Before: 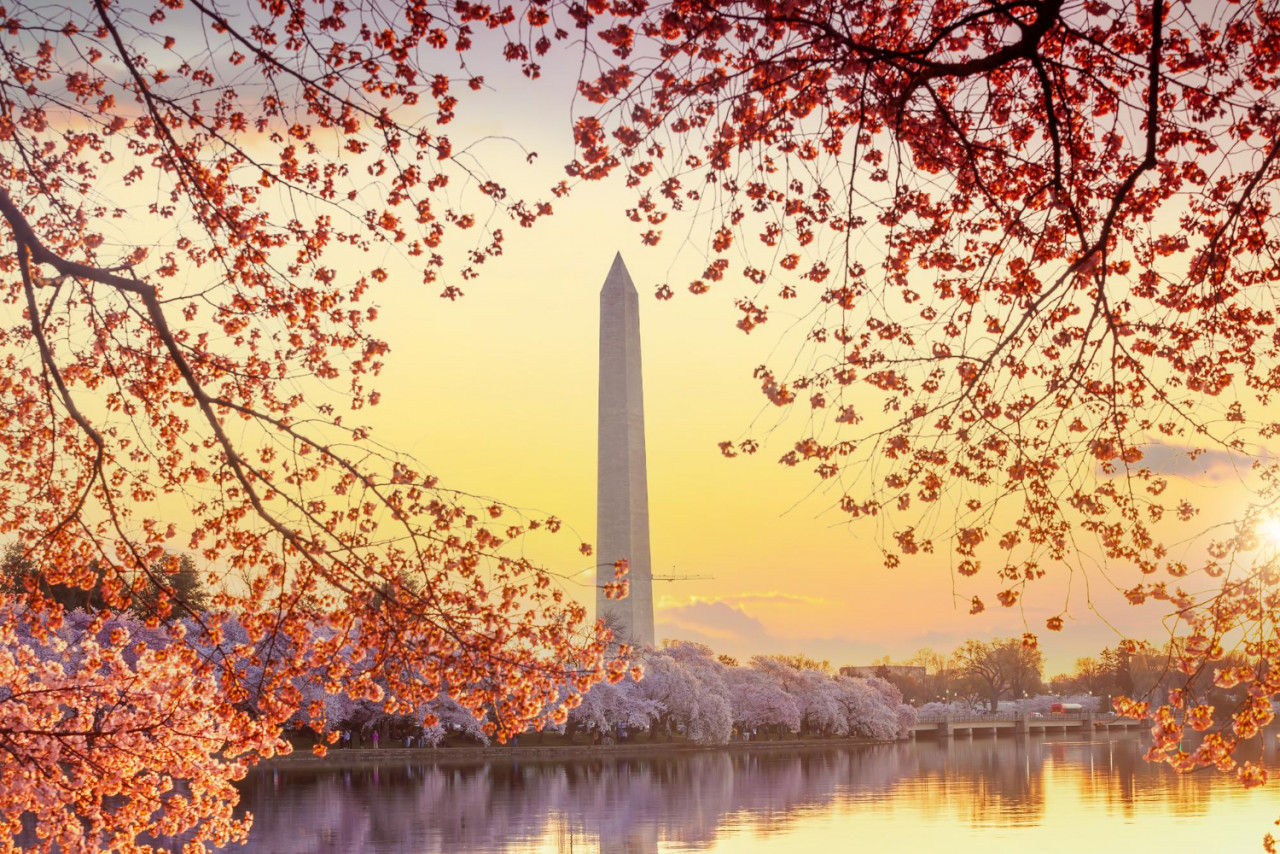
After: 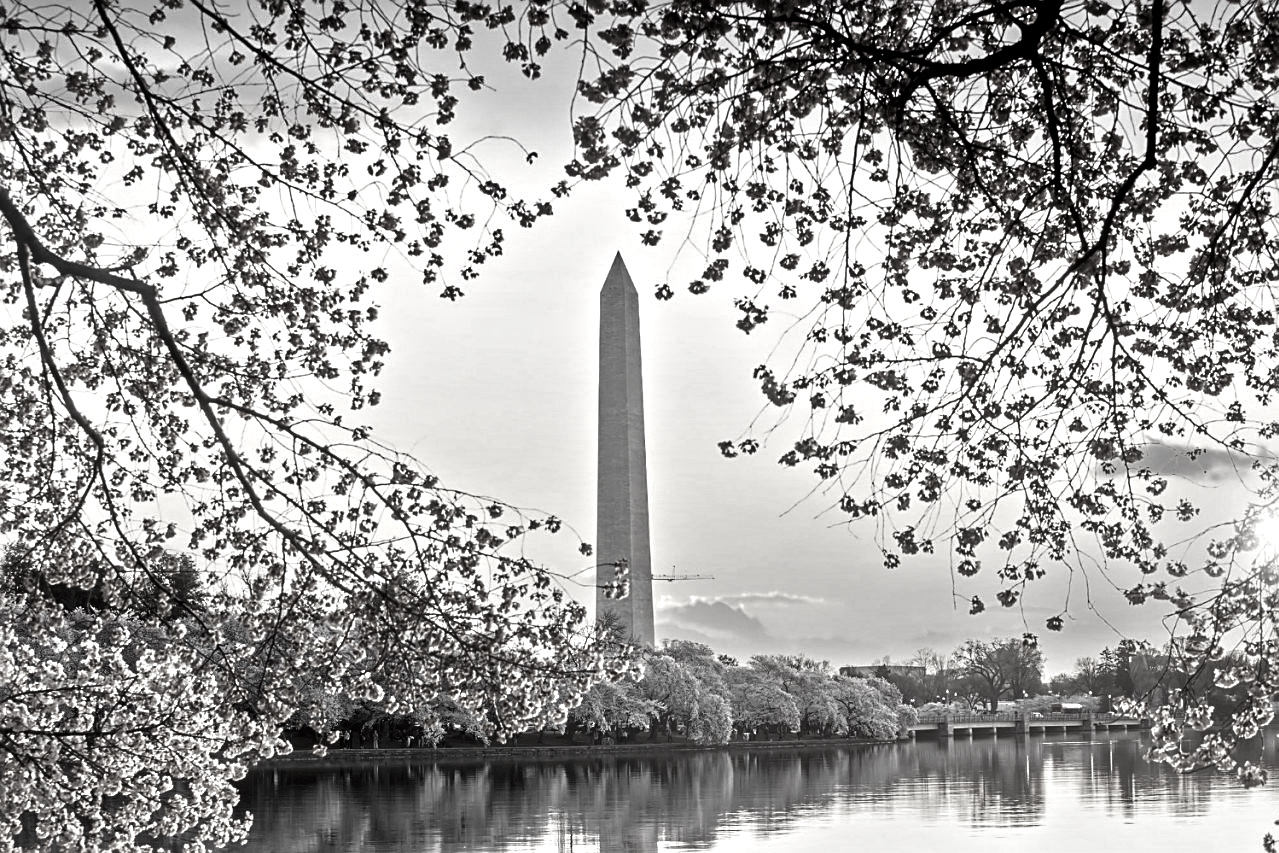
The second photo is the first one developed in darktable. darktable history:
contrast brightness saturation: contrast -0.027, brightness -0.571, saturation -0.983
color balance rgb: linear chroma grading › global chroma 19.978%, perceptual saturation grading › global saturation 25.599%, global vibrance 9.868%
tone equalizer: -7 EV 0.161 EV, -6 EV 0.573 EV, -5 EV 1.15 EV, -4 EV 1.35 EV, -3 EV 1.14 EV, -2 EV 0.6 EV, -1 EV 0.149 EV, smoothing diameter 2.1%, edges refinement/feathering 21.72, mask exposure compensation -1.57 EV, filter diffusion 5
sharpen: on, module defaults
